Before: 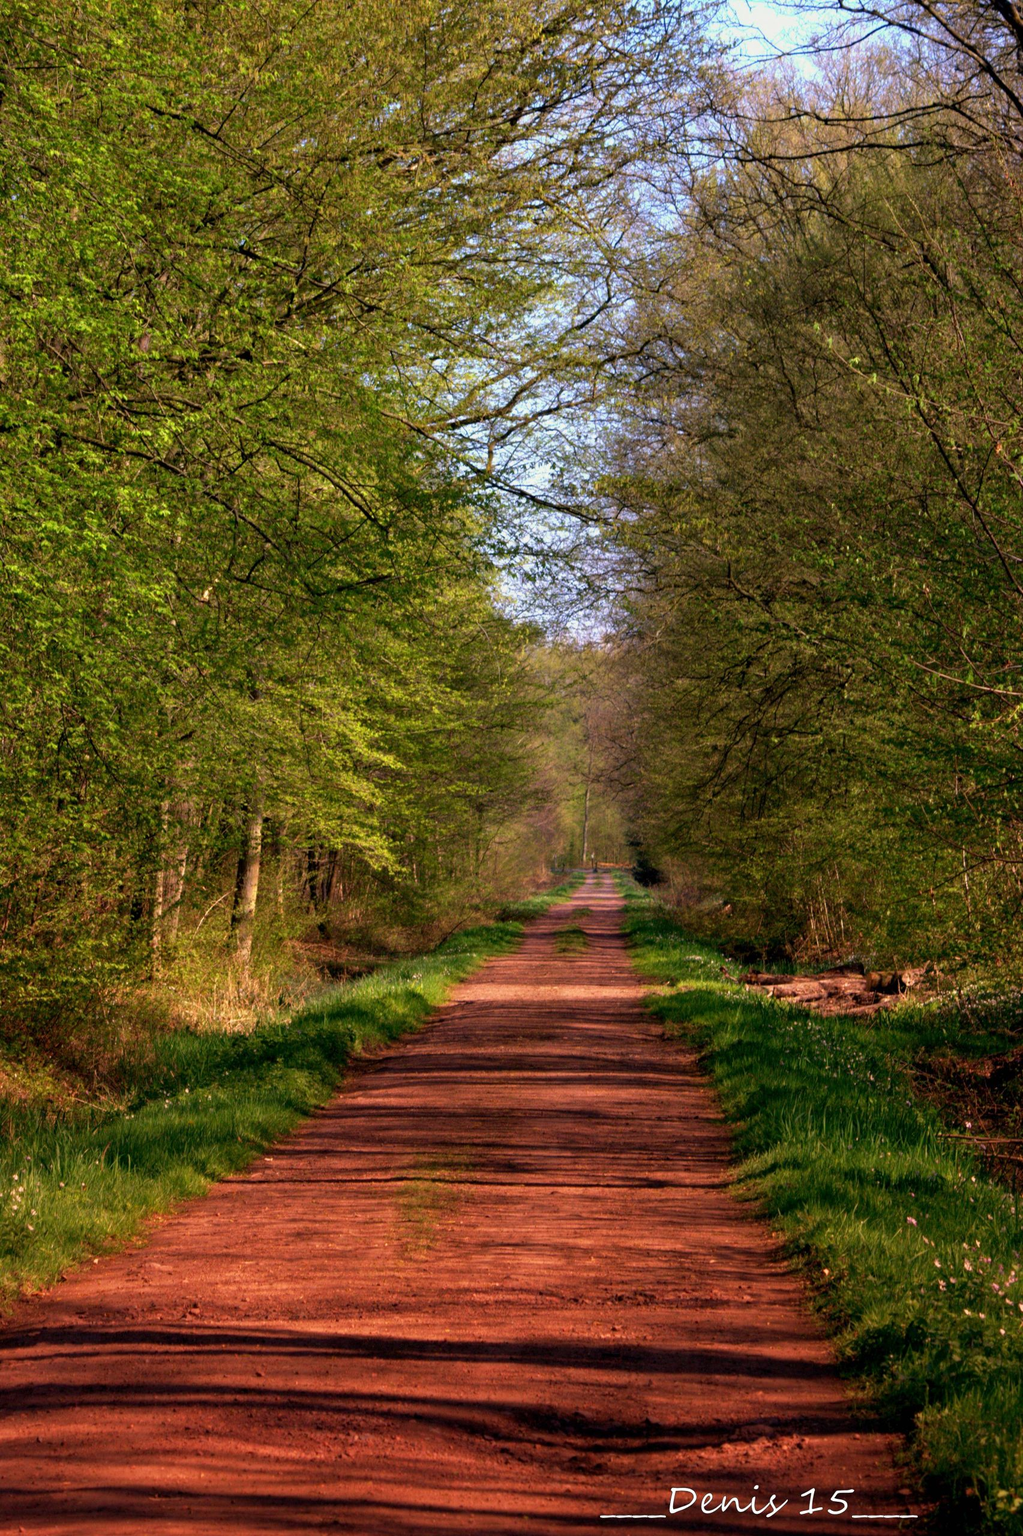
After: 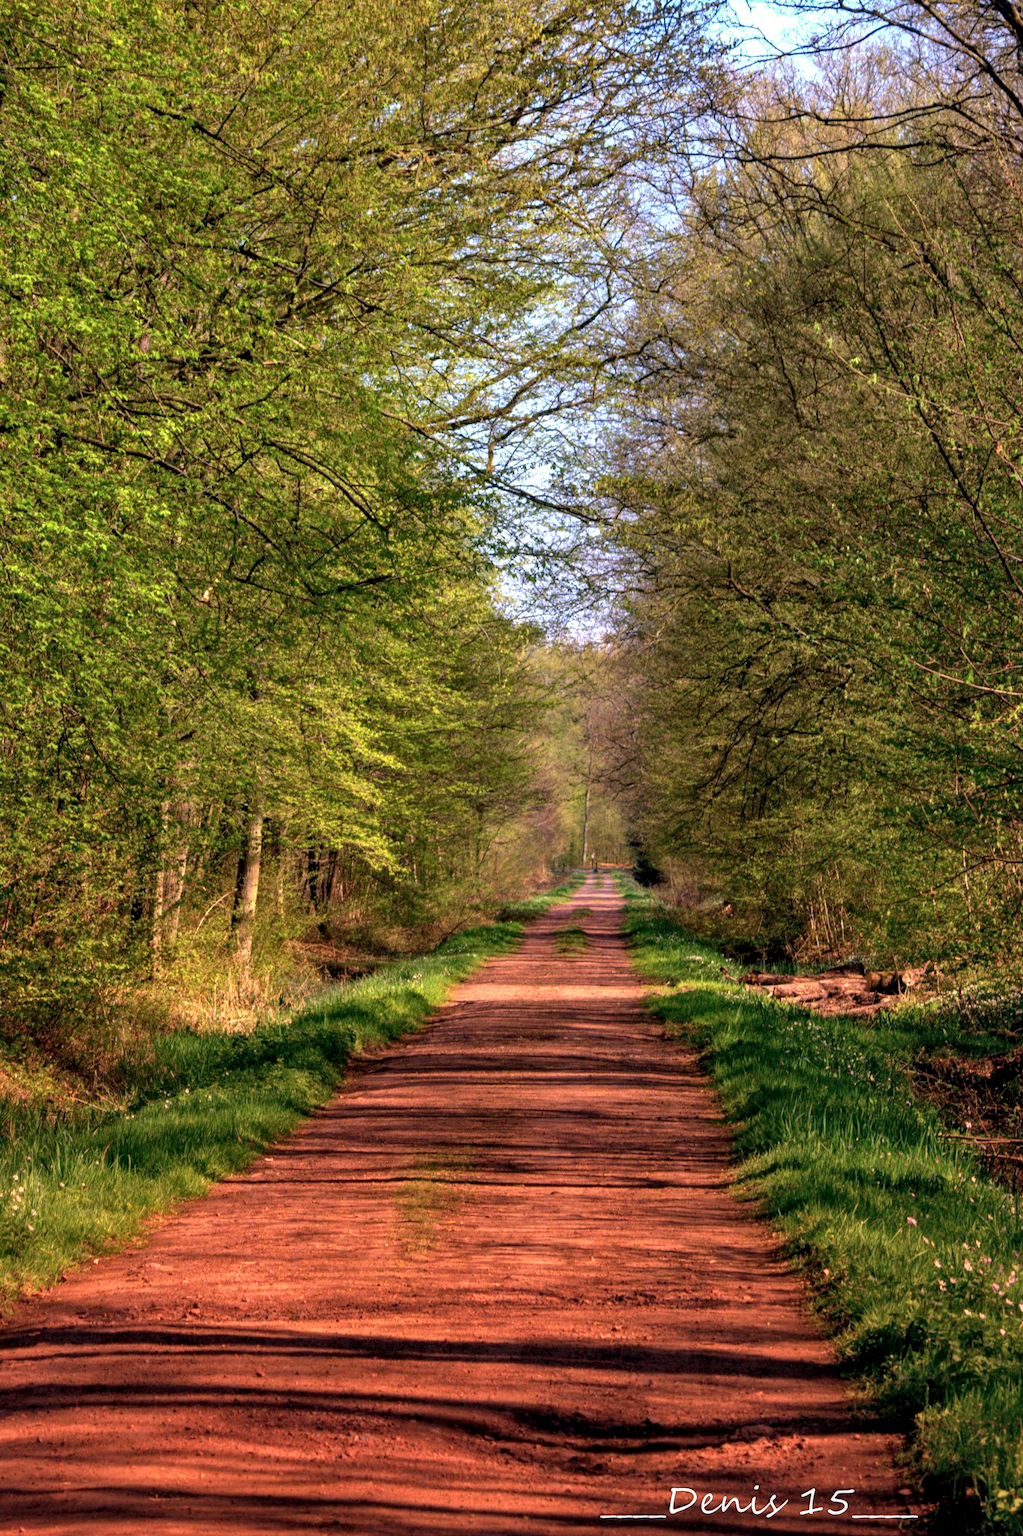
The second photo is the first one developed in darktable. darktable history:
shadows and highlights: shadows 30.68, highlights -63.03, soften with gaussian
exposure: black level correction 0, exposure 0.2 EV, compensate highlight preservation false
contrast brightness saturation: contrast 0.046, brightness 0.057, saturation 0.012
local contrast: on, module defaults
